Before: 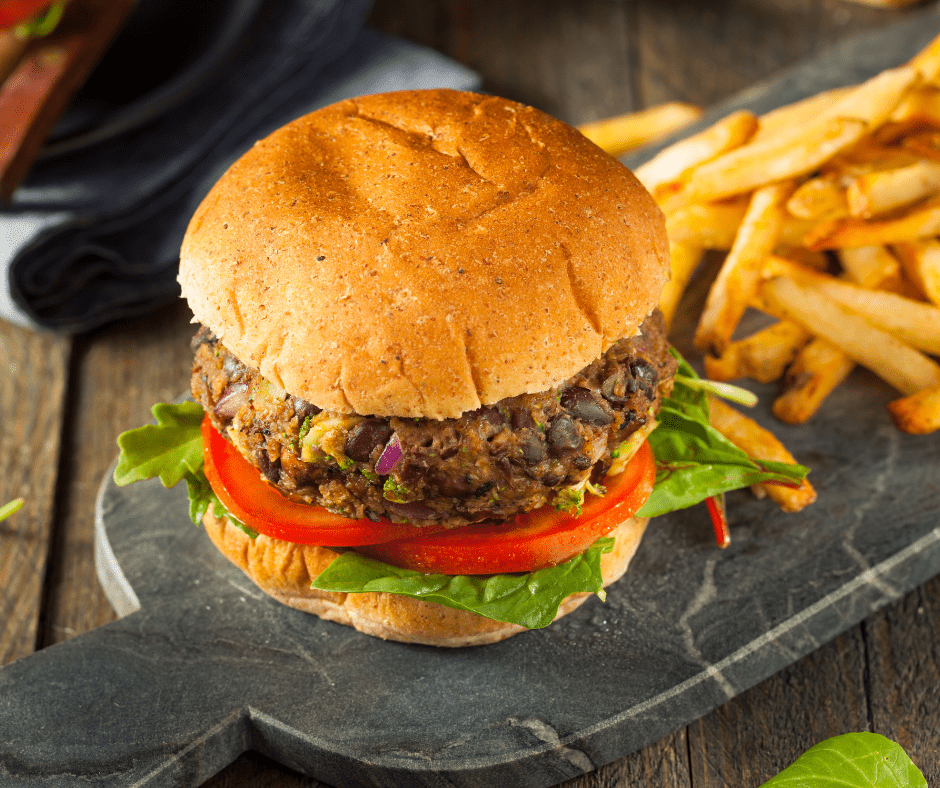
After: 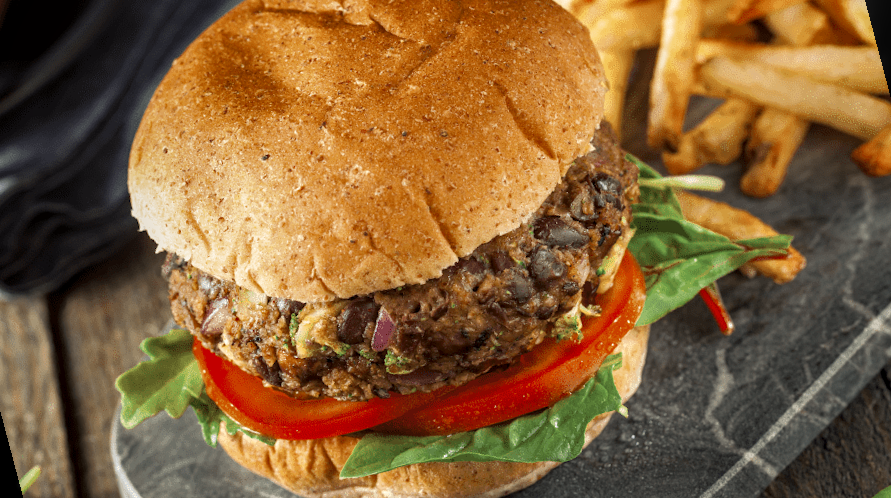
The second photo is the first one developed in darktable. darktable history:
local contrast: on, module defaults
color zones: curves: ch0 [(0, 0.5) (0.125, 0.4) (0.25, 0.5) (0.375, 0.4) (0.5, 0.4) (0.625, 0.35) (0.75, 0.35) (0.875, 0.5)]; ch1 [(0, 0.35) (0.125, 0.45) (0.25, 0.35) (0.375, 0.35) (0.5, 0.35) (0.625, 0.35) (0.75, 0.45) (0.875, 0.35)]; ch2 [(0, 0.6) (0.125, 0.5) (0.25, 0.5) (0.375, 0.6) (0.5, 0.6) (0.625, 0.5) (0.75, 0.5) (0.875, 0.5)]
rotate and perspective: rotation -14.8°, crop left 0.1, crop right 0.903, crop top 0.25, crop bottom 0.748
